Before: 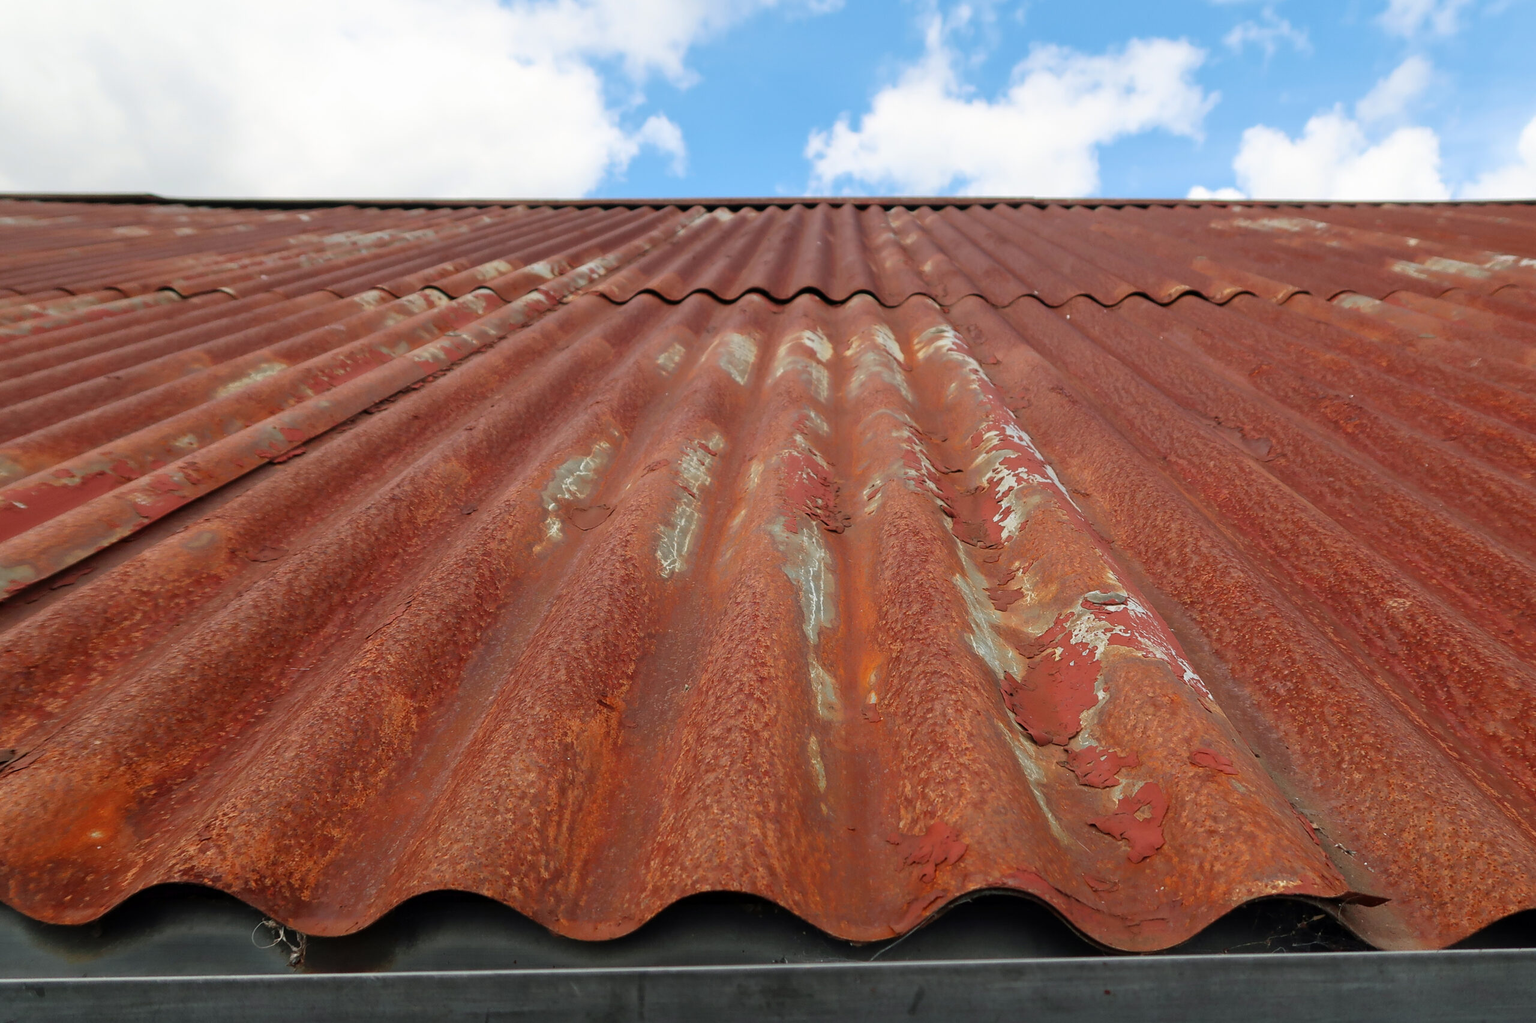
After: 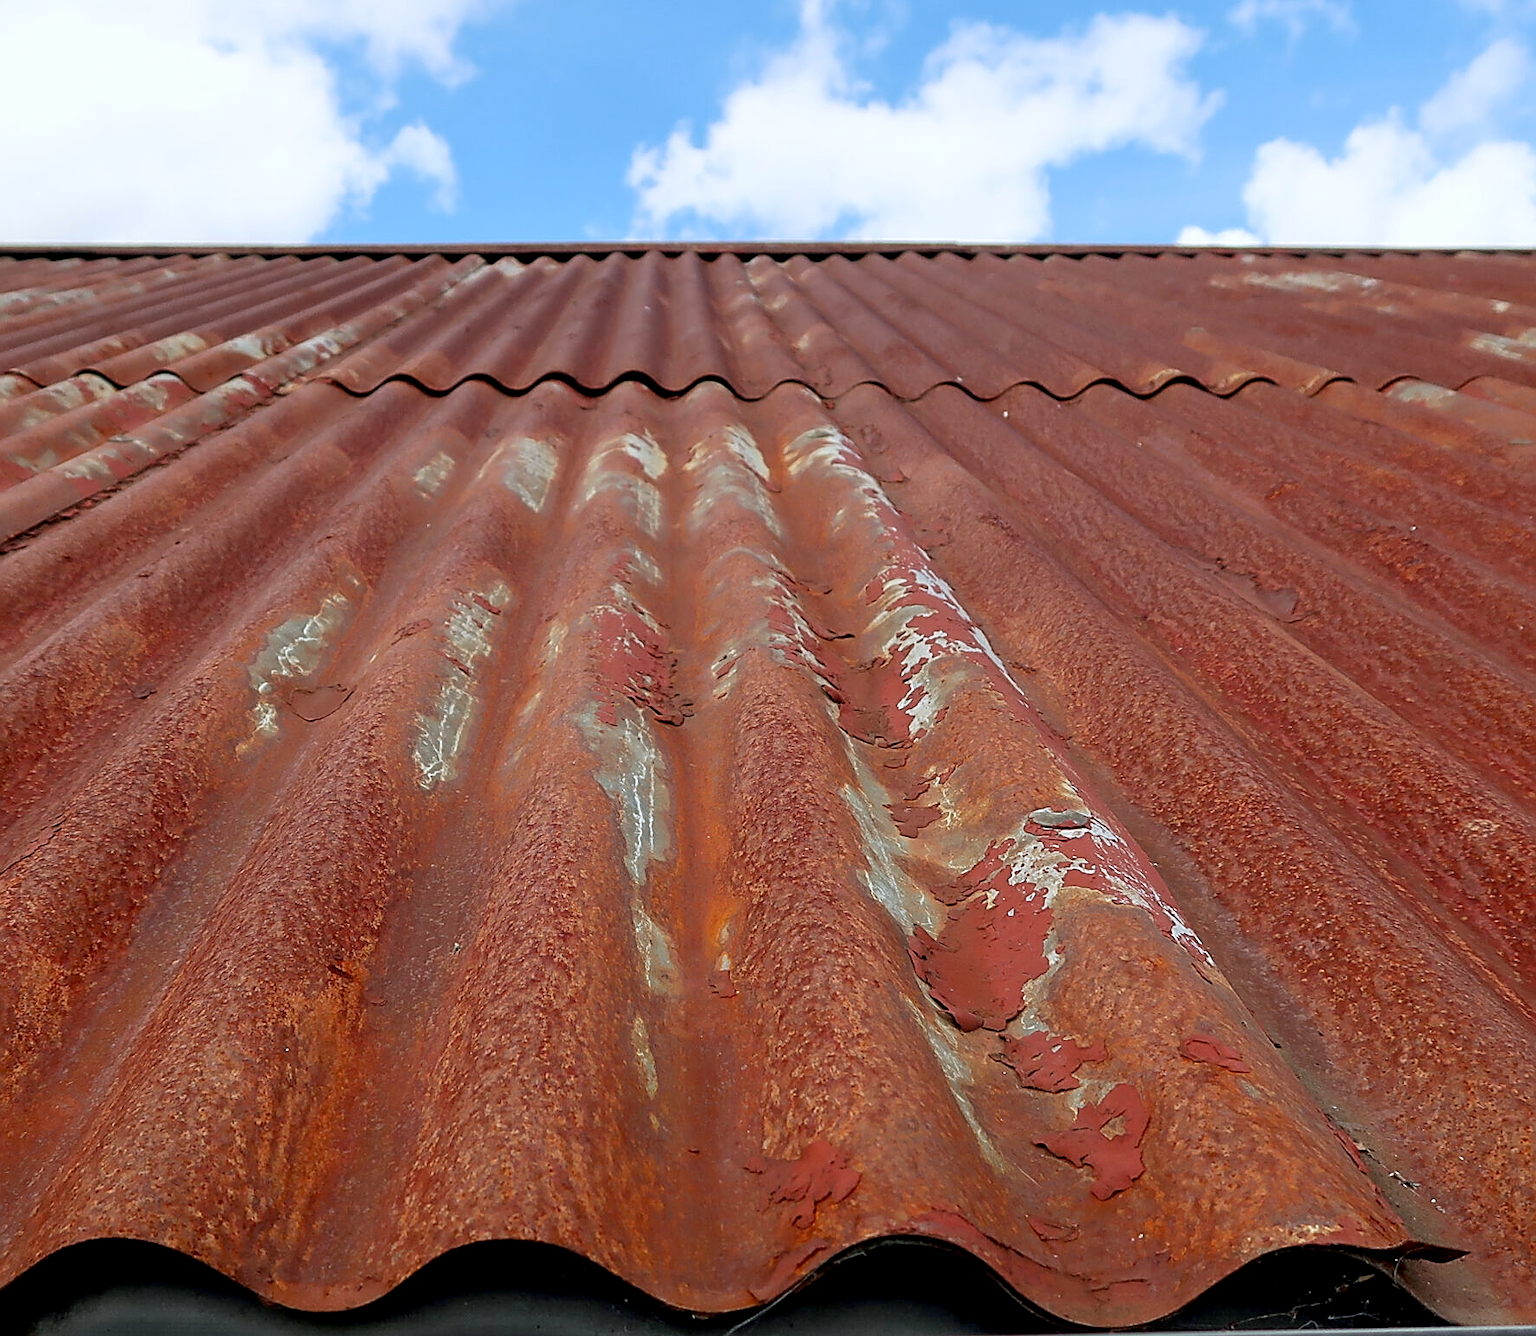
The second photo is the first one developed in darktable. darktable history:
sharpen: amount 0.901
crop and rotate: left 24.034%, top 2.838%, right 6.406%, bottom 6.299%
white balance: red 0.967, blue 1.049
tone equalizer: on, module defaults
exposure: black level correction 0.01, exposure 0.011 EV, compensate highlight preservation false
haze removal: strength -0.05
